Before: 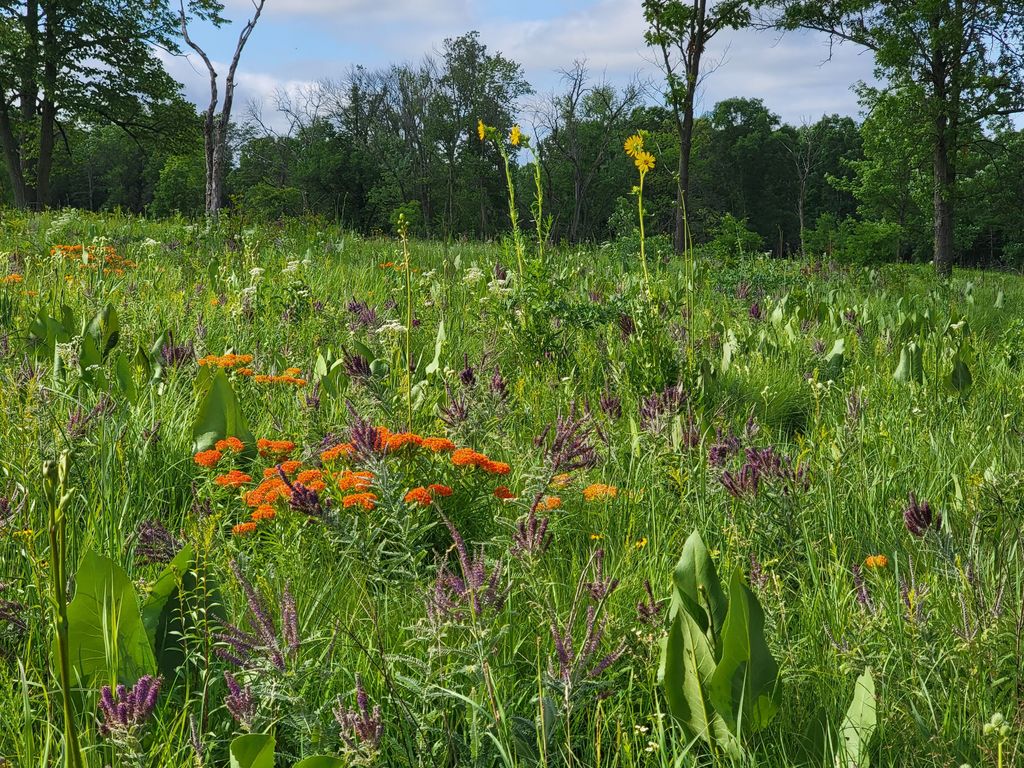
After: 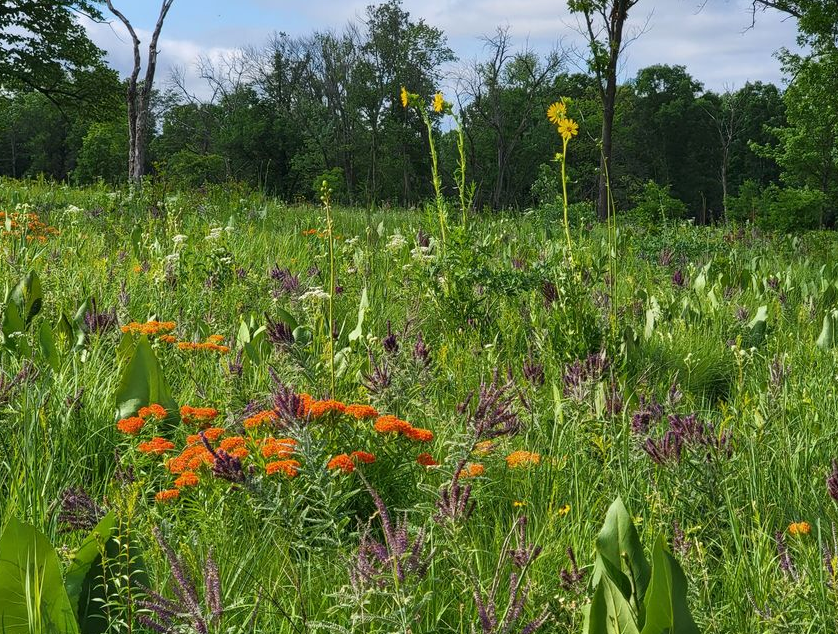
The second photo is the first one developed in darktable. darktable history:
shadows and highlights: shadows -30.14, highlights 30.64, highlights color adjustment 89.62%
crop and rotate: left 7.525%, top 4.4%, right 10.584%, bottom 12.961%
